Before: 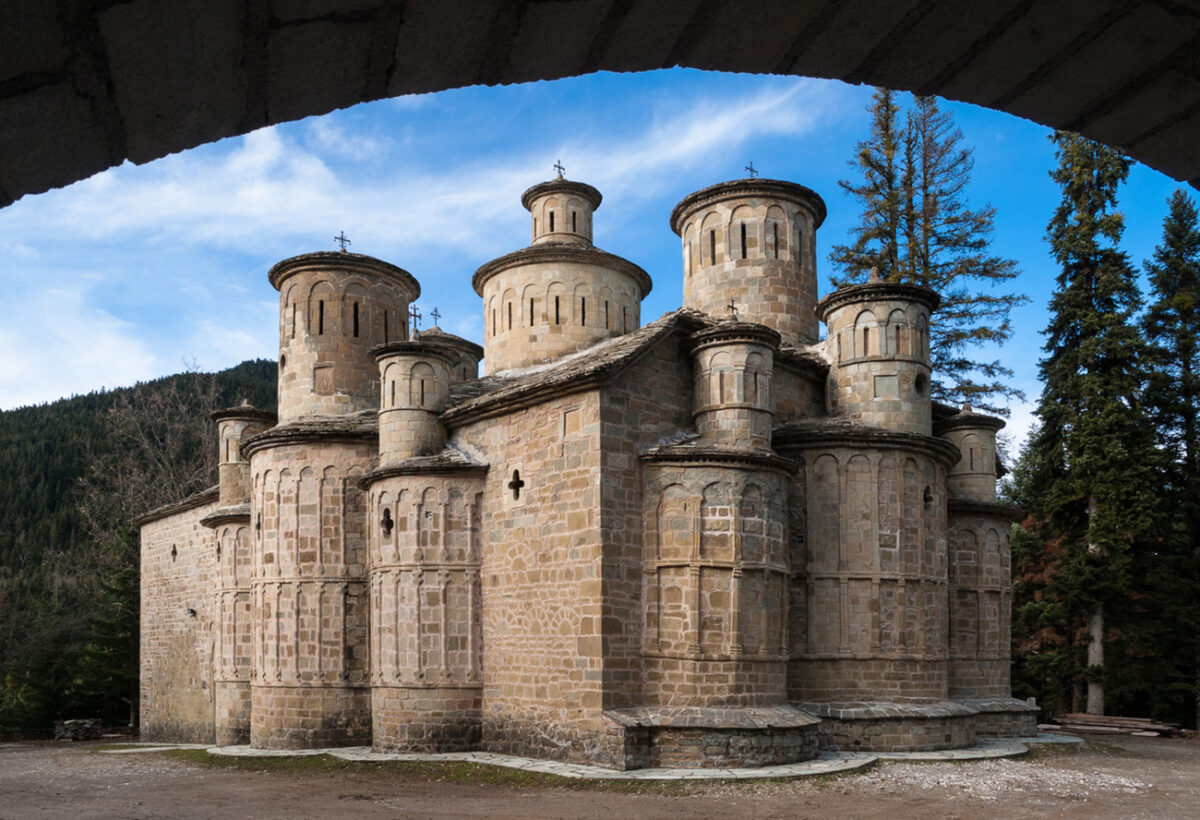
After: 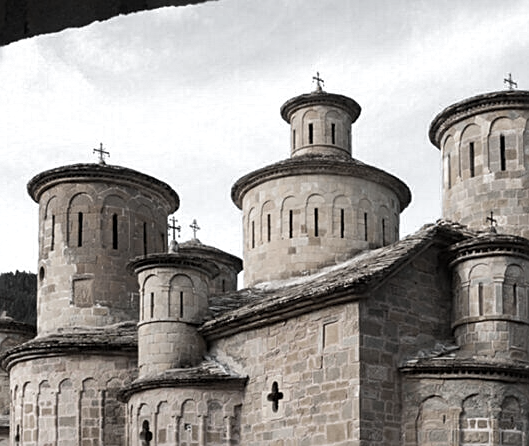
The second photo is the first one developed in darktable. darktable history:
tone equalizer: edges refinement/feathering 500, mask exposure compensation -1.57 EV, preserve details no
crop: left 20.113%, top 10.822%, right 35.778%, bottom 34.699%
color zones: curves: ch0 [(0, 0.613) (0.01, 0.613) (0.245, 0.448) (0.498, 0.529) (0.642, 0.665) (0.879, 0.777) (0.99, 0.613)]; ch1 [(0, 0.035) (0.121, 0.189) (0.259, 0.197) (0.415, 0.061) (0.589, 0.022) (0.732, 0.022) (0.857, 0.026) (0.991, 0.053)]
sharpen: on, module defaults
